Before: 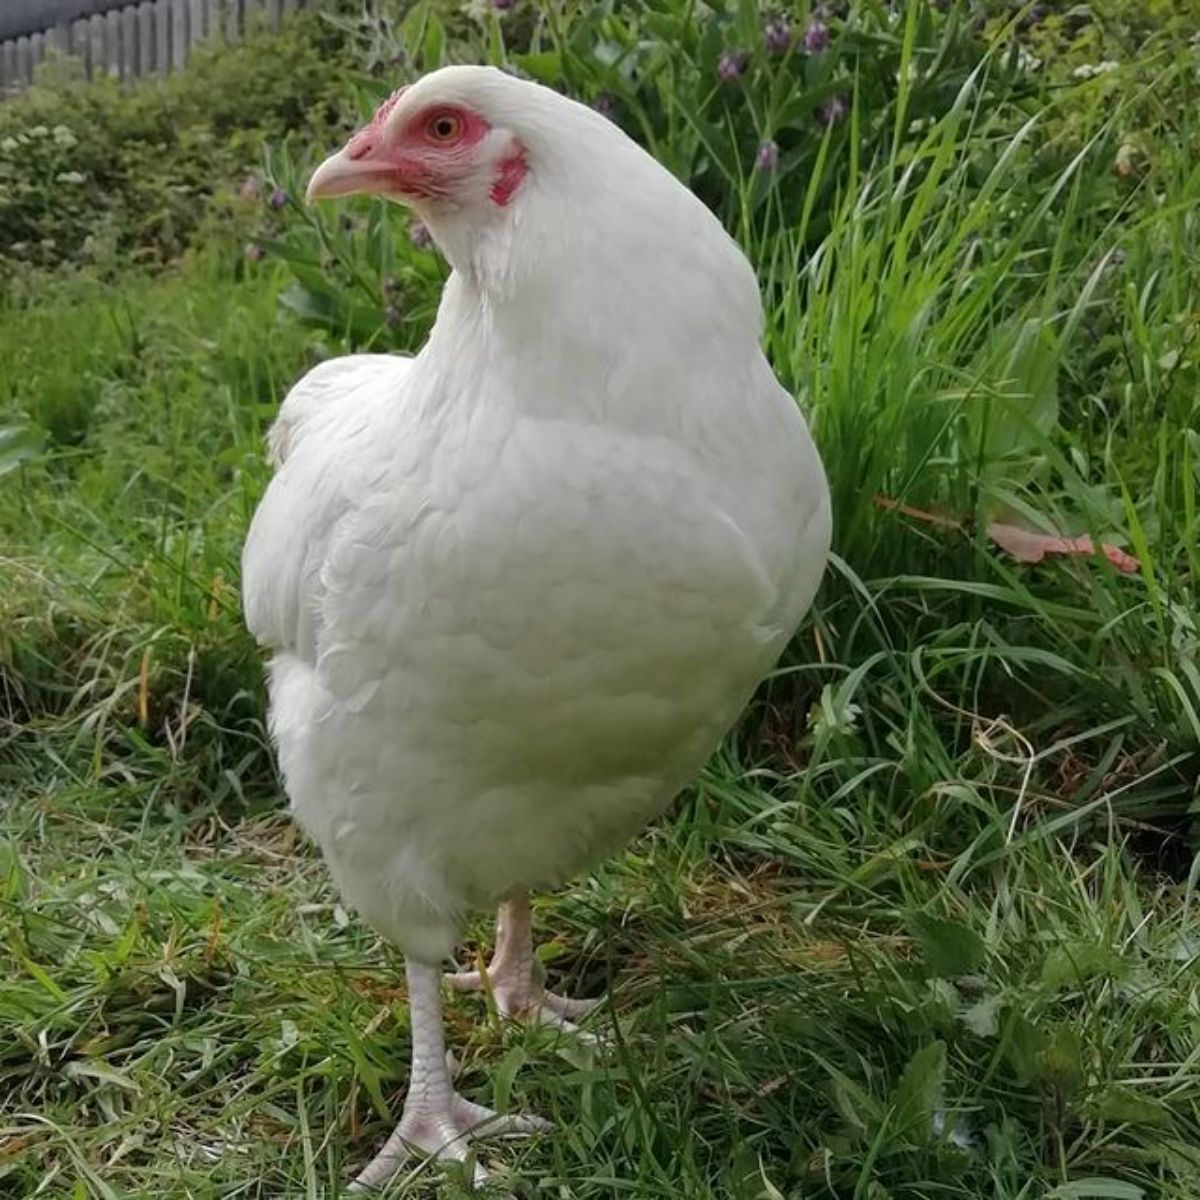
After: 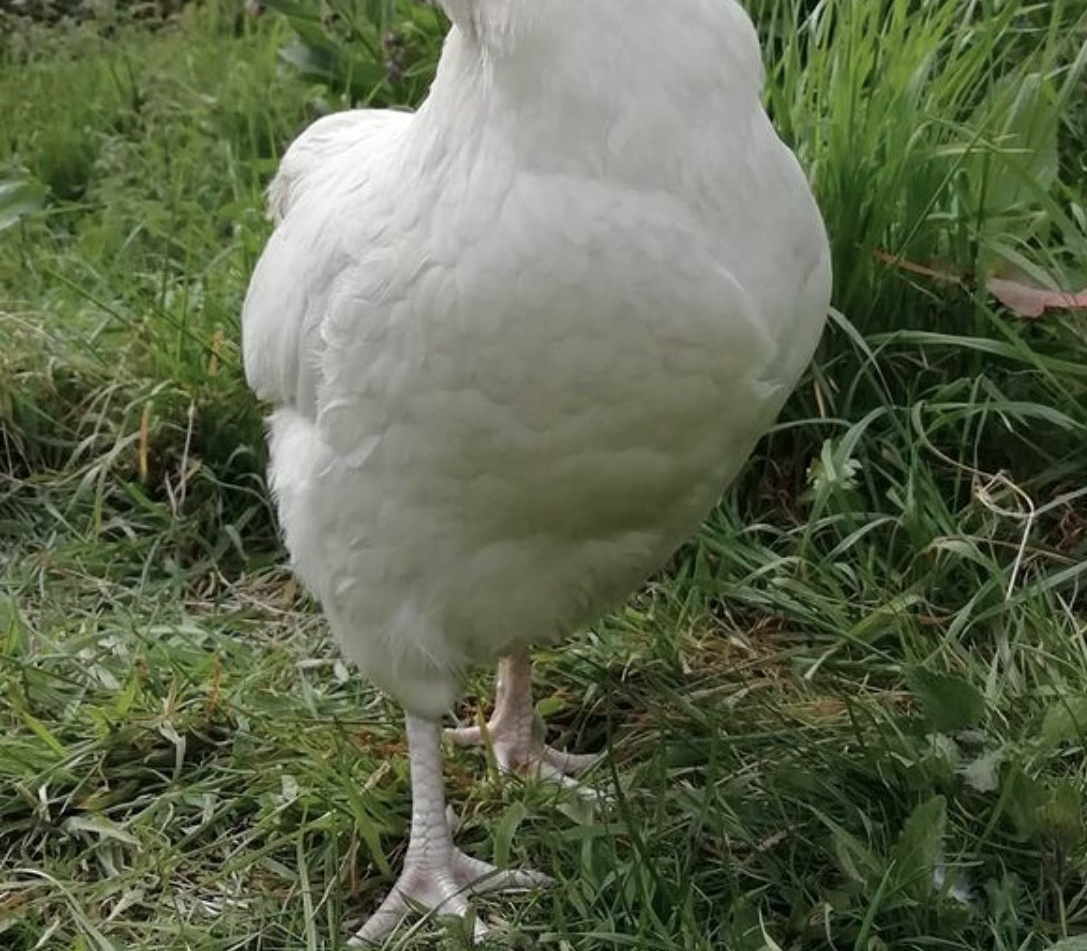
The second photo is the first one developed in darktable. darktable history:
contrast brightness saturation: contrast 0.065, brightness -0.009, saturation -0.218
crop: top 20.417%, right 9.404%, bottom 0.29%
